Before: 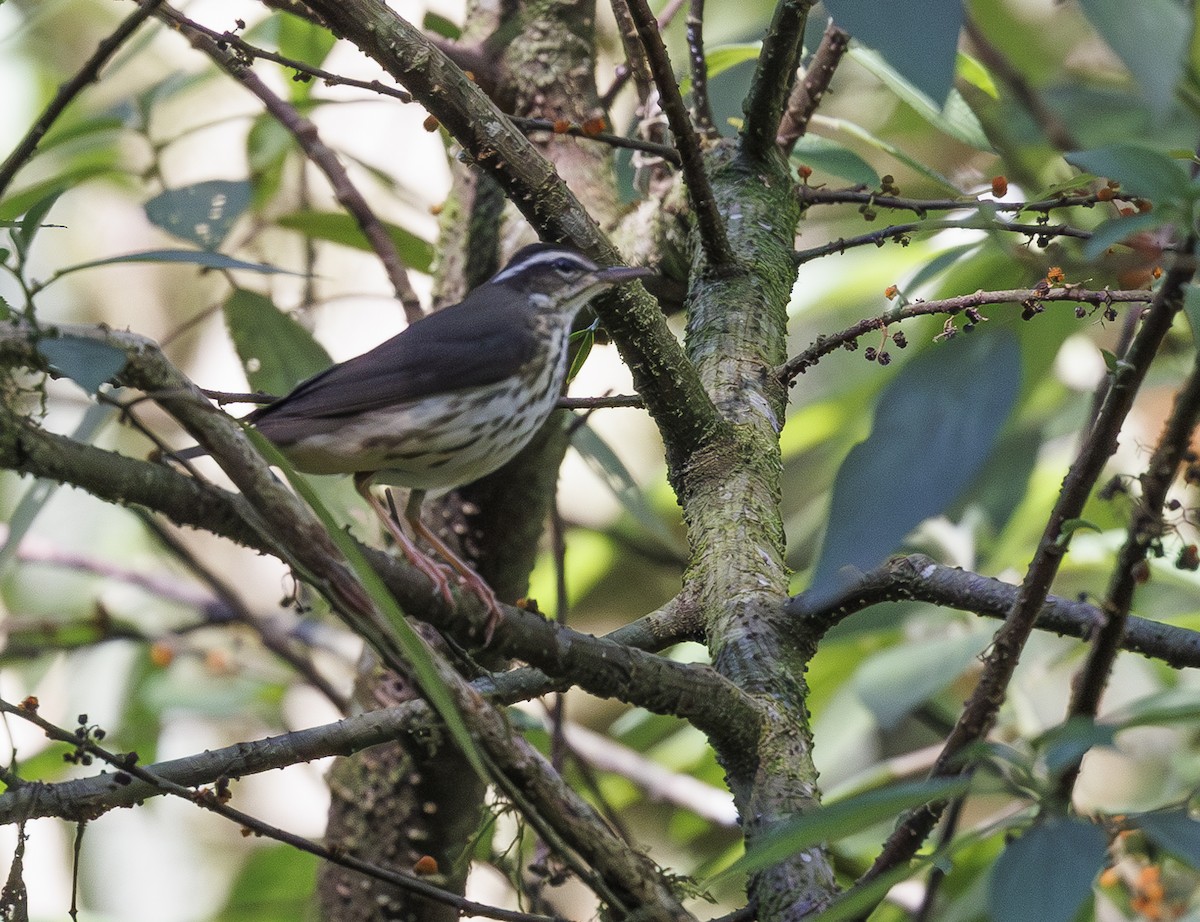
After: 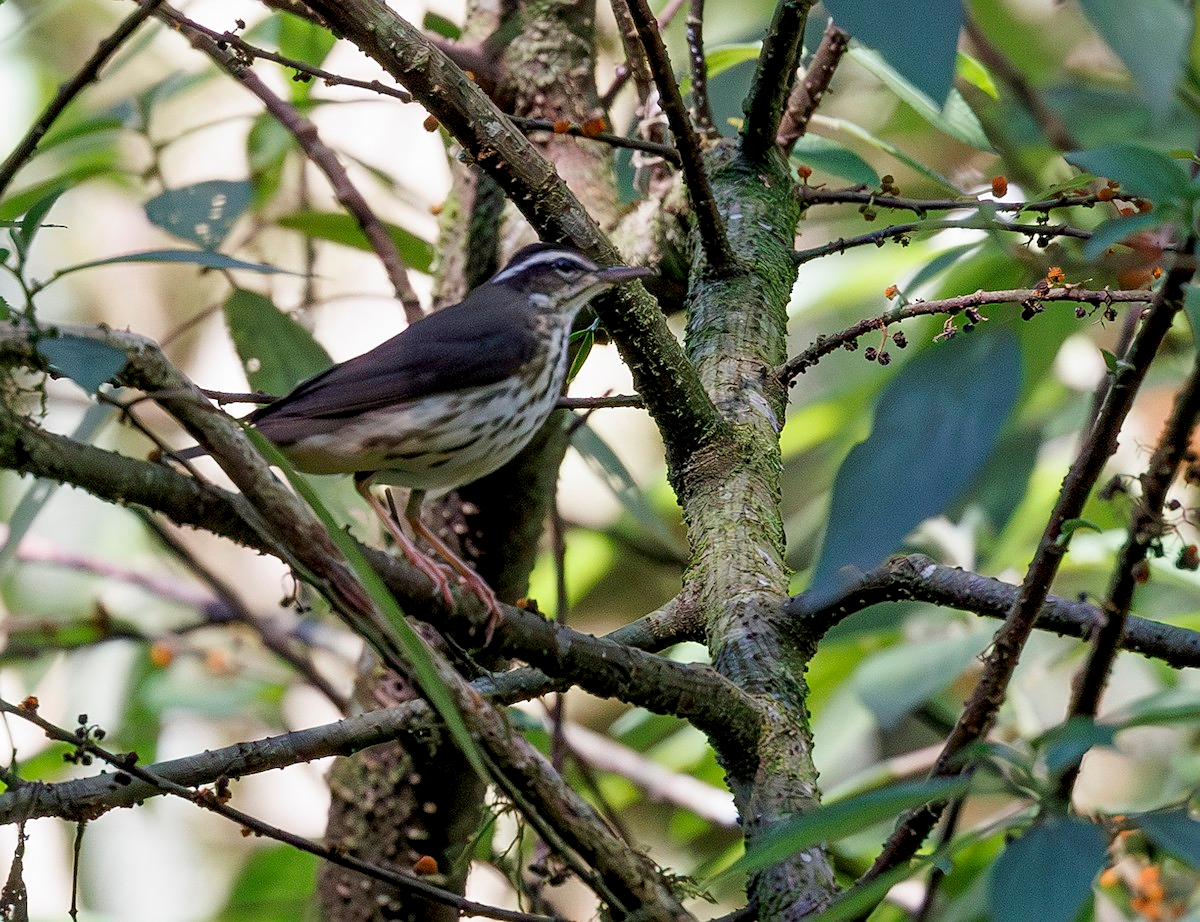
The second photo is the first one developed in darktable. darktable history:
sharpen: amount 0.203
exposure: black level correction 0.01, exposure 0.009 EV, compensate highlight preservation false
